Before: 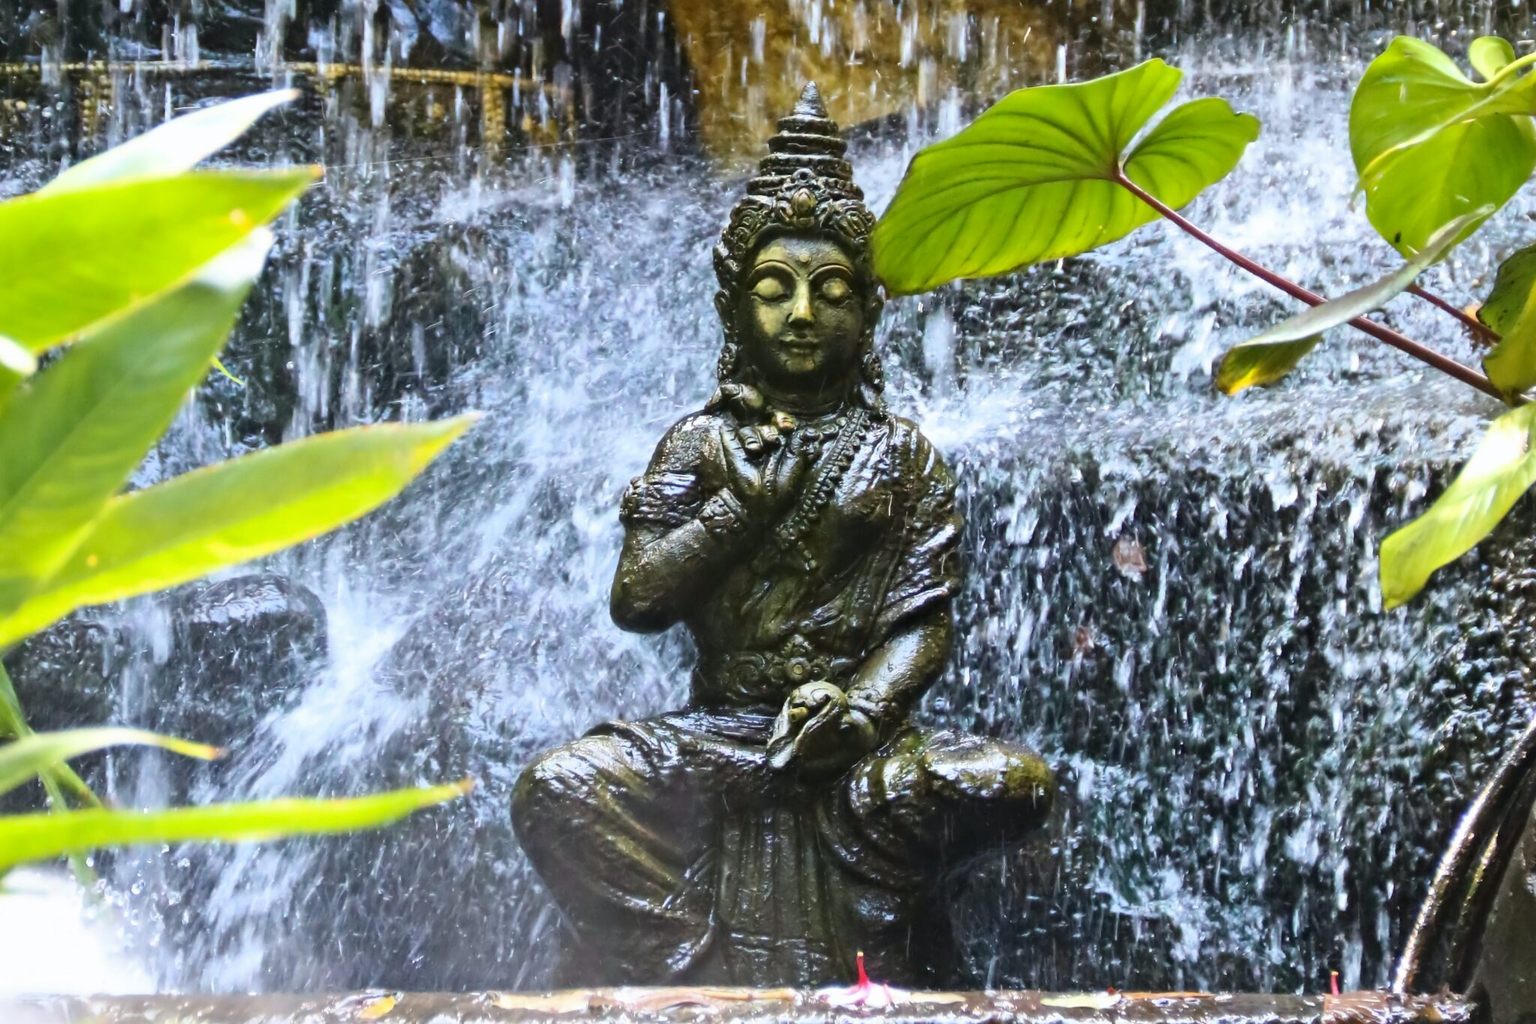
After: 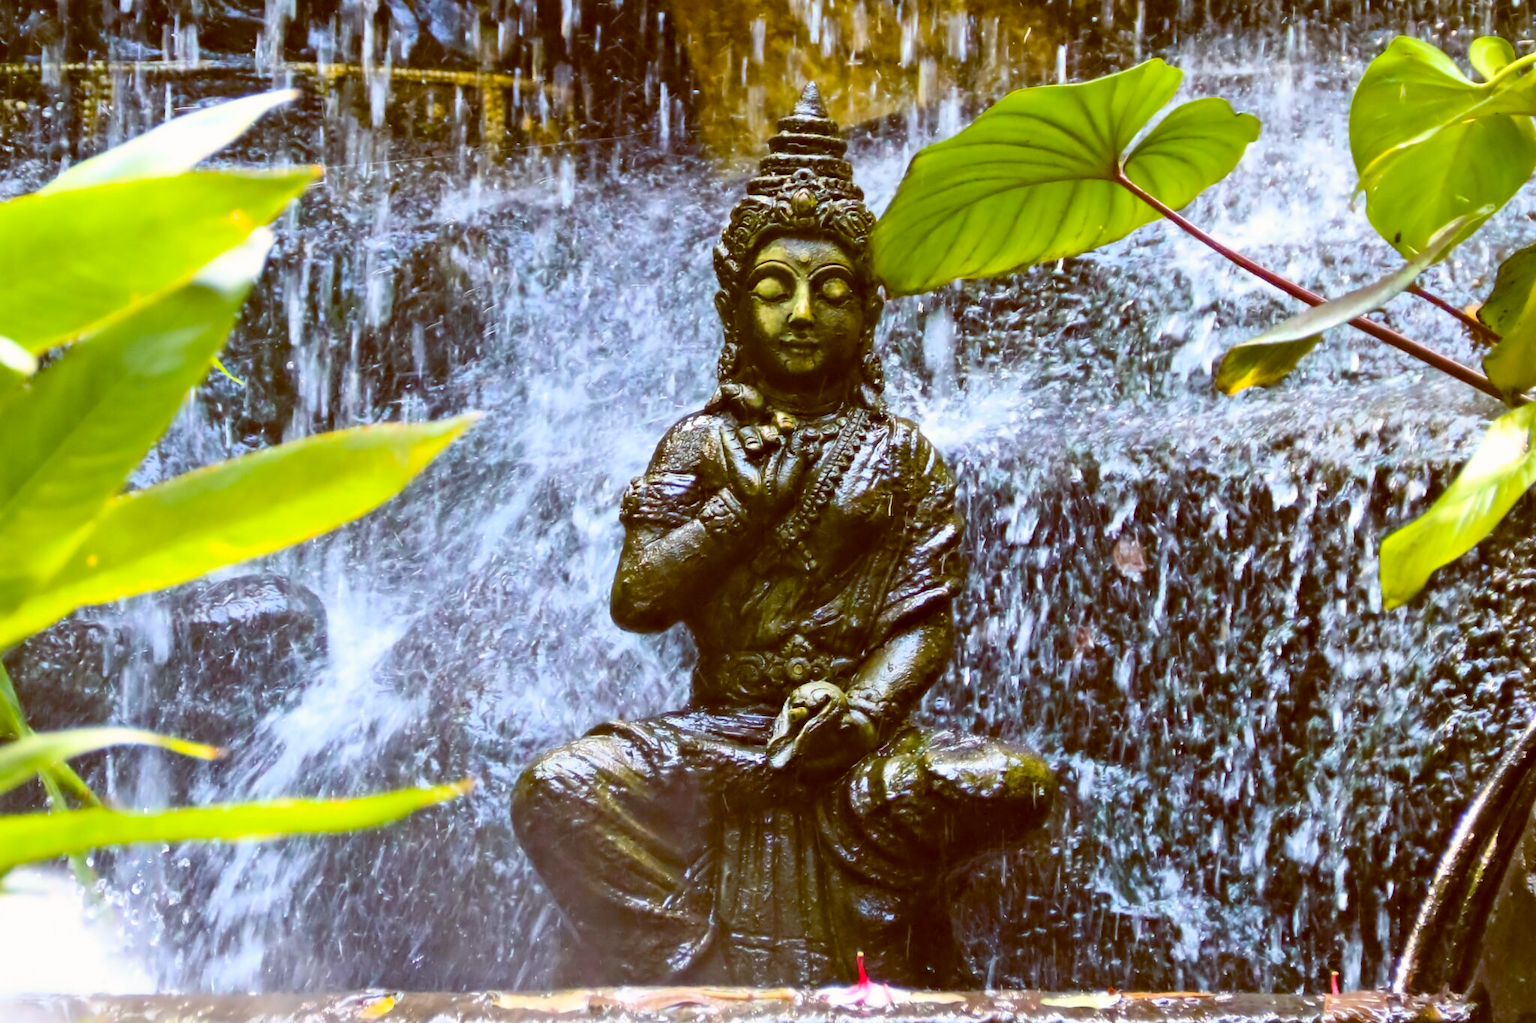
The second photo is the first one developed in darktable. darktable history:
color balance rgb: global offset › chroma 0.399%, global offset › hue 35.8°, perceptual saturation grading › global saturation 17.041%, global vibrance 21.976%
